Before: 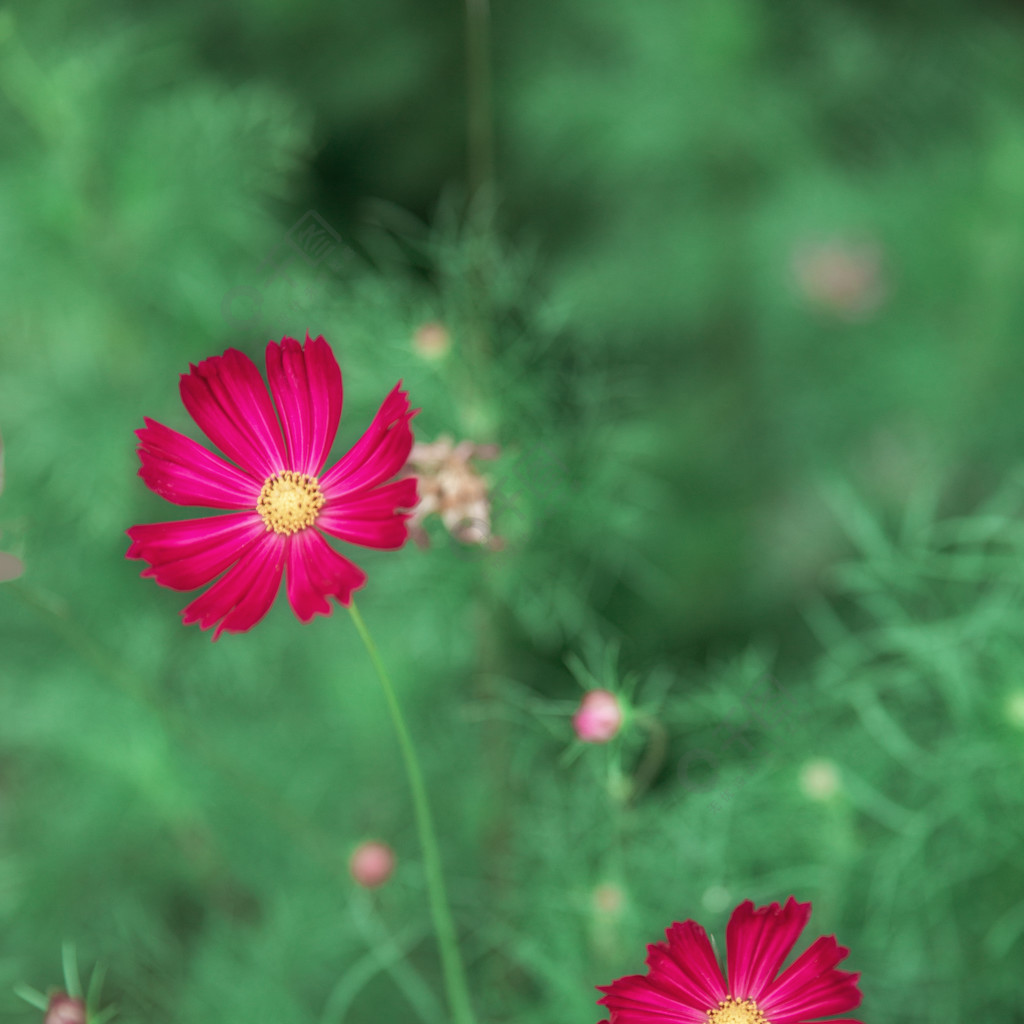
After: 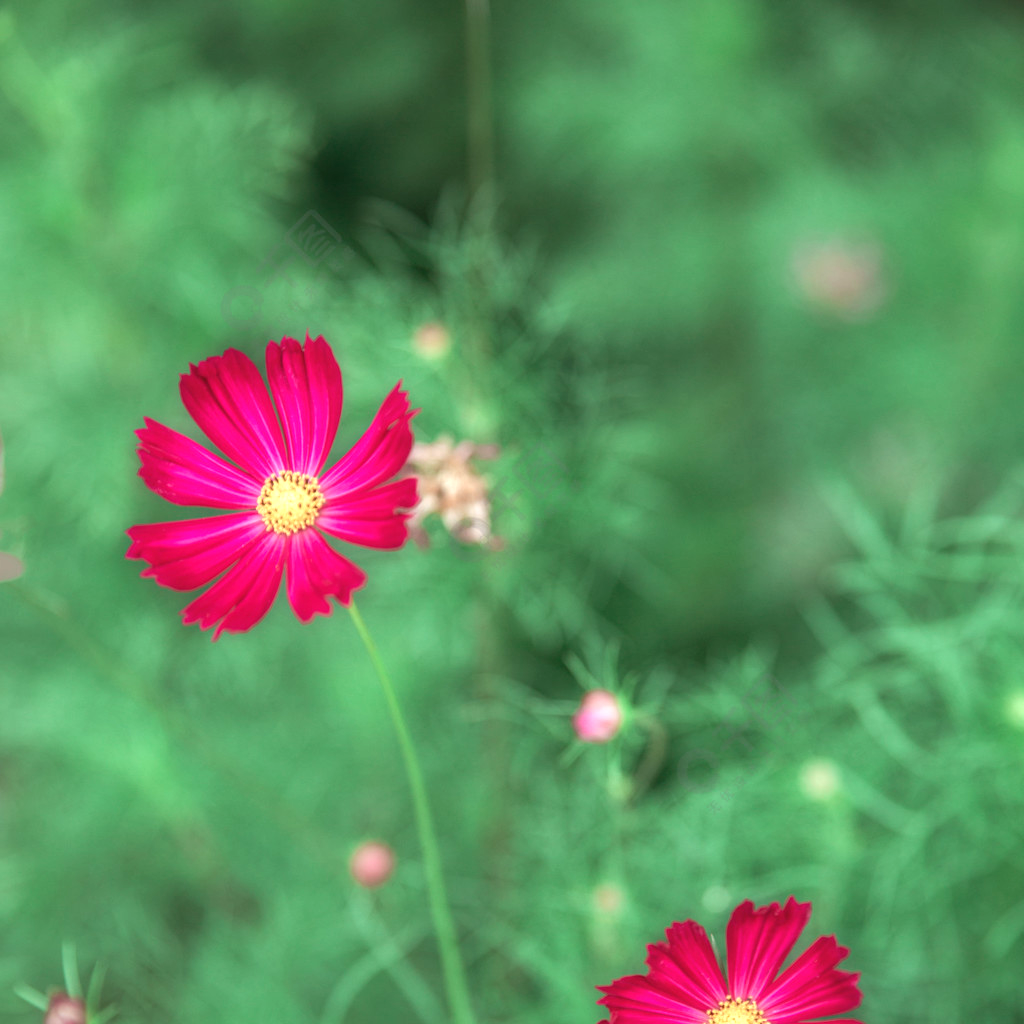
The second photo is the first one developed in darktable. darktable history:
shadows and highlights: shadows 25.01, highlights -25.34
exposure: exposure 0.561 EV, compensate highlight preservation false
